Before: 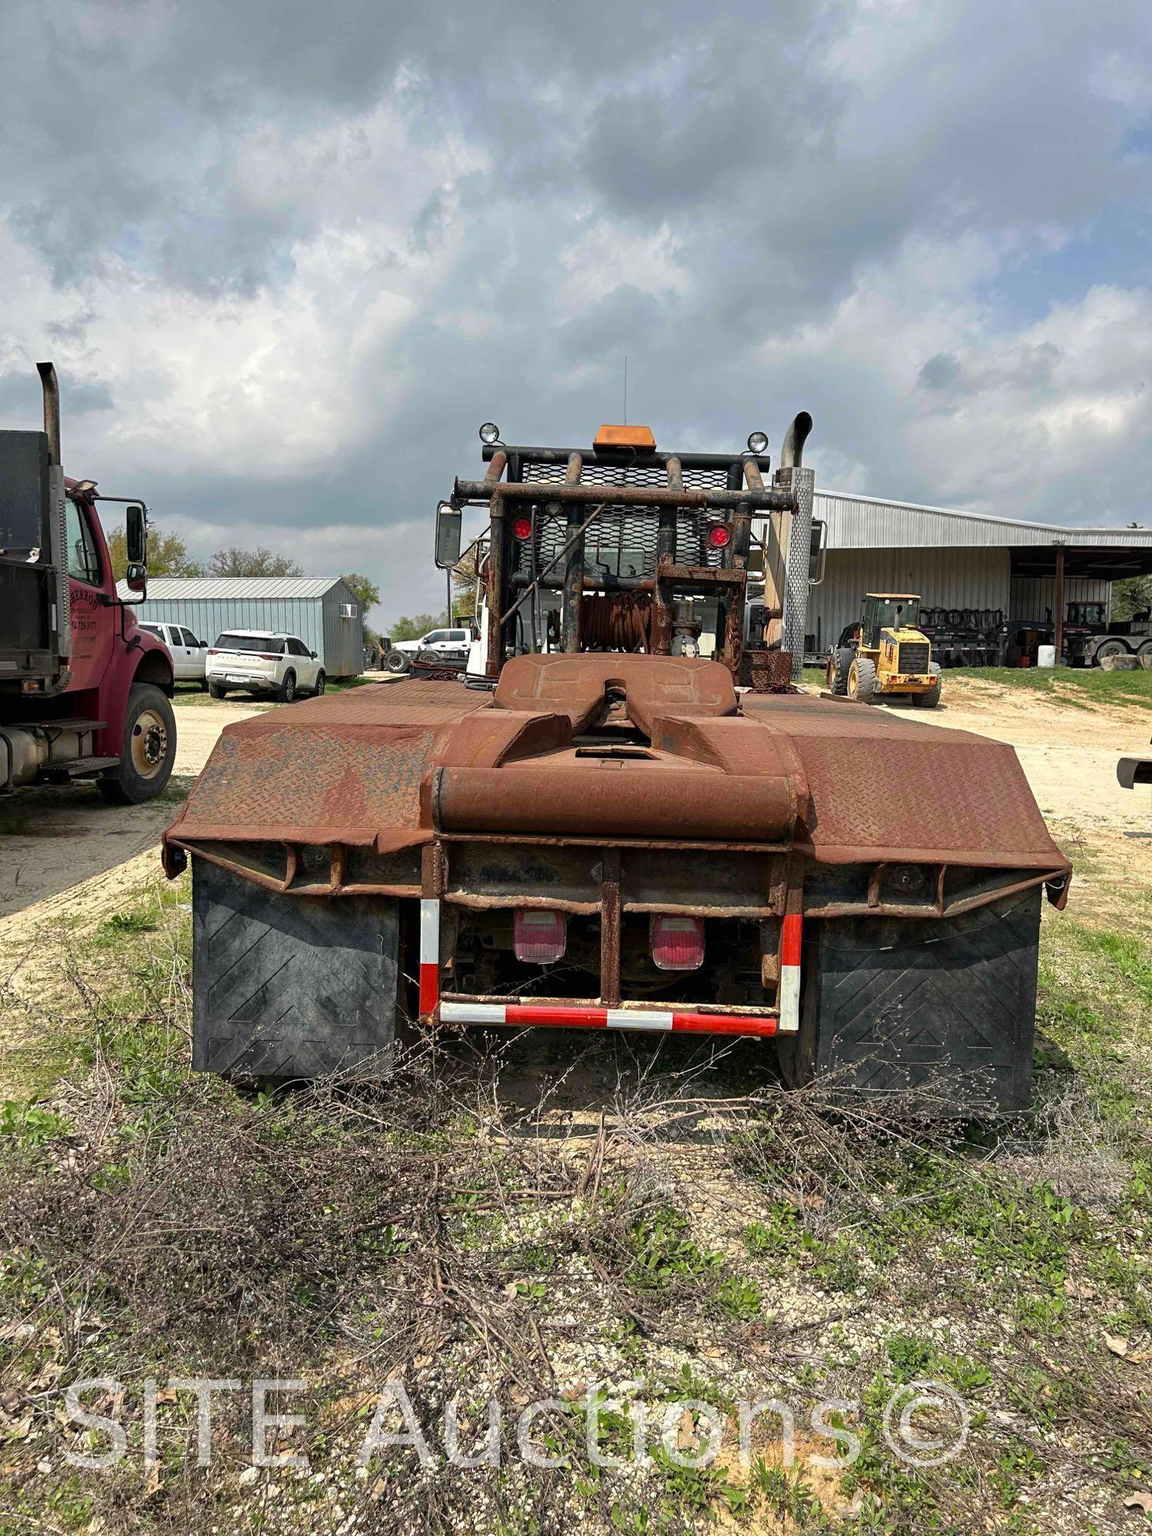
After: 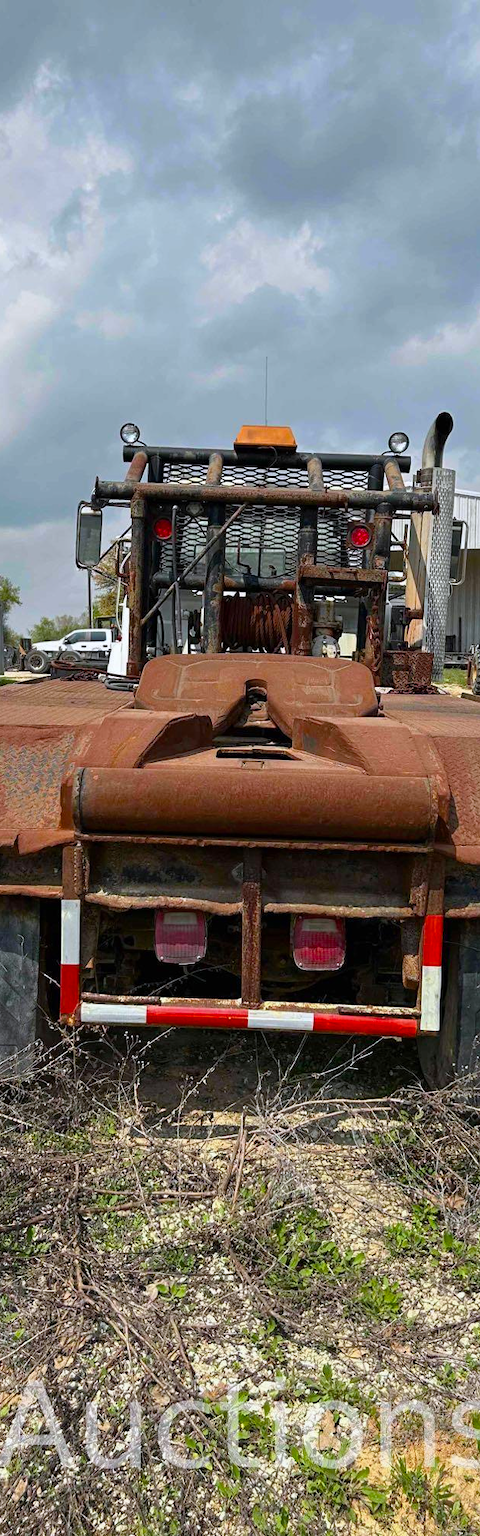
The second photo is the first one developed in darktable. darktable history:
crop: left 31.229%, right 27.105%
white balance: red 0.983, blue 1.036
color balance rgb: linear chroma grading › shadows -8%, linear chroma grading › global chroma 10%, perceptual saturation grading › global saturation 2%, perceptual saturation grading › highlights -2%, perceptual saturation grading › mid-tones 4%, perceptual saturation grading › shadows 8%, perceptual brilliance grading › global brilliance 2%, perceptual brilliance grading › highlights -4%, global vibrance 16%, saturation formula JzAzBz (2021)
